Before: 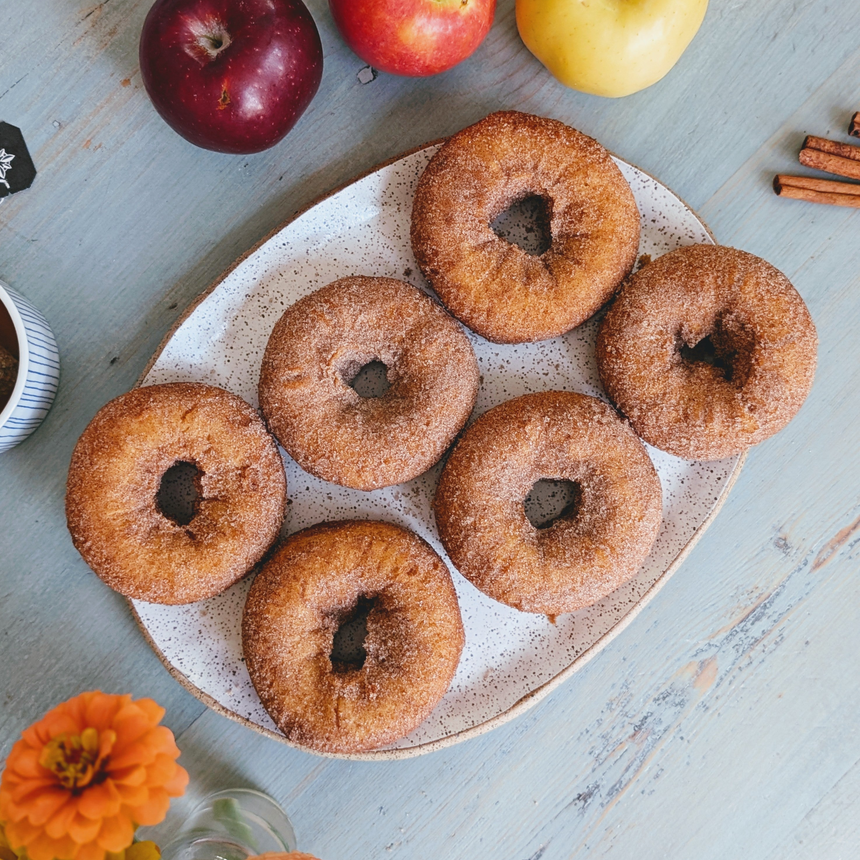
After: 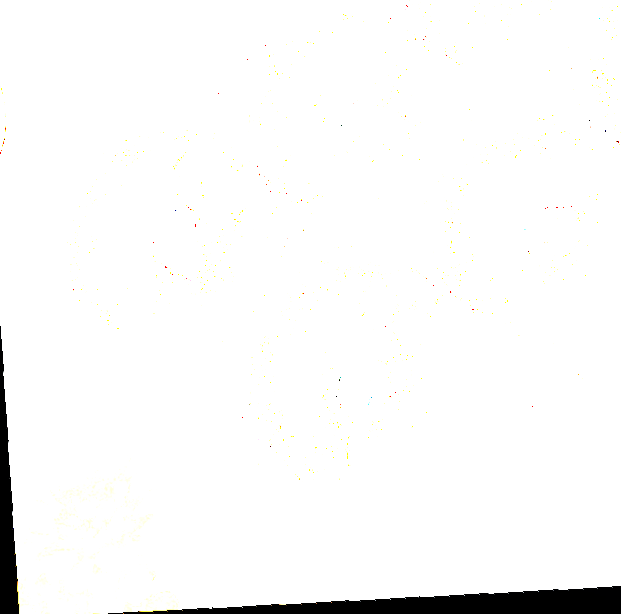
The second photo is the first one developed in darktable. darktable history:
crop and rotate: angle -0.82°, left 3.85%, top 31.828%, right 27.992%
contrast equalizer: octaves 7, y [[0.6 ×6], [0.55 ×6], [0 ×6], [0 ×6], [0 ×6]], mix -0.2
exposure: exposure 8 EV, compensate highlight preservation false
rotate and perspective: rotation -4.2°, shear 0.006, automatic cropping off
